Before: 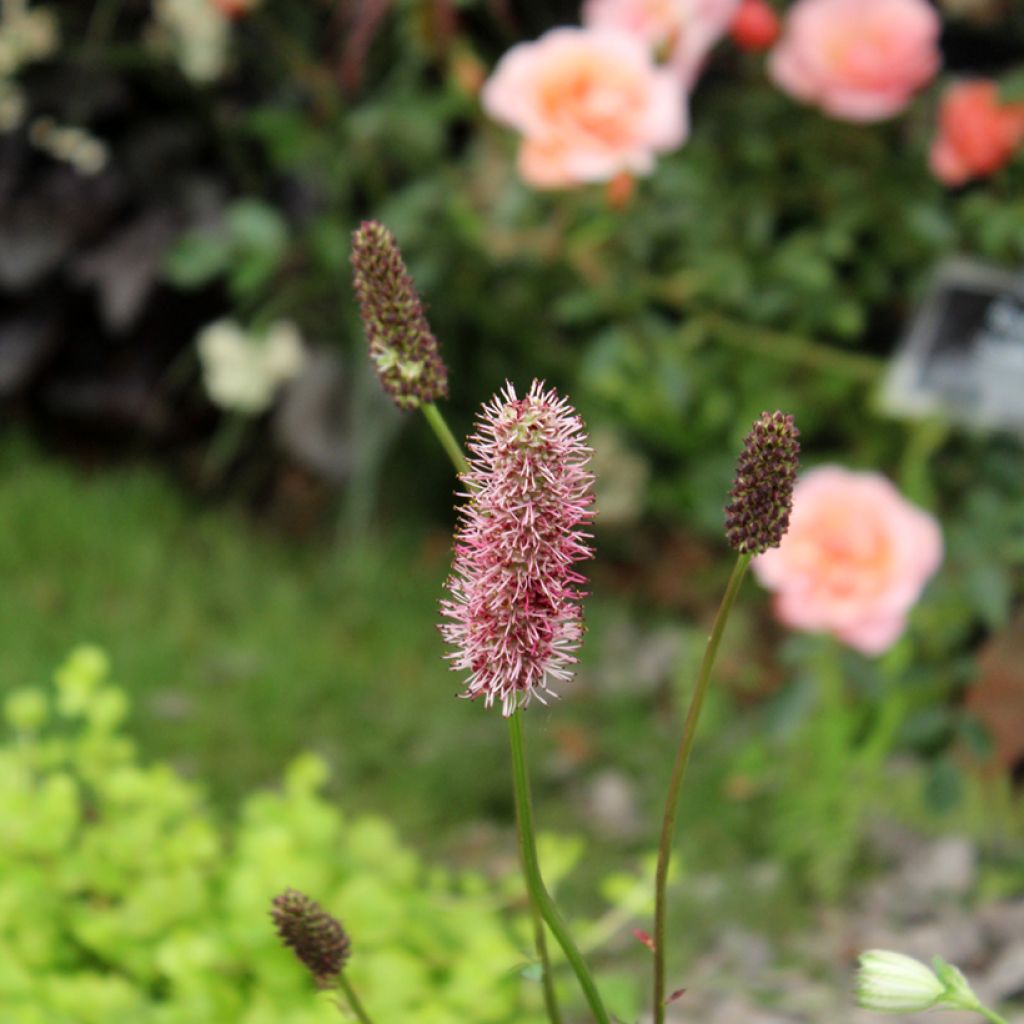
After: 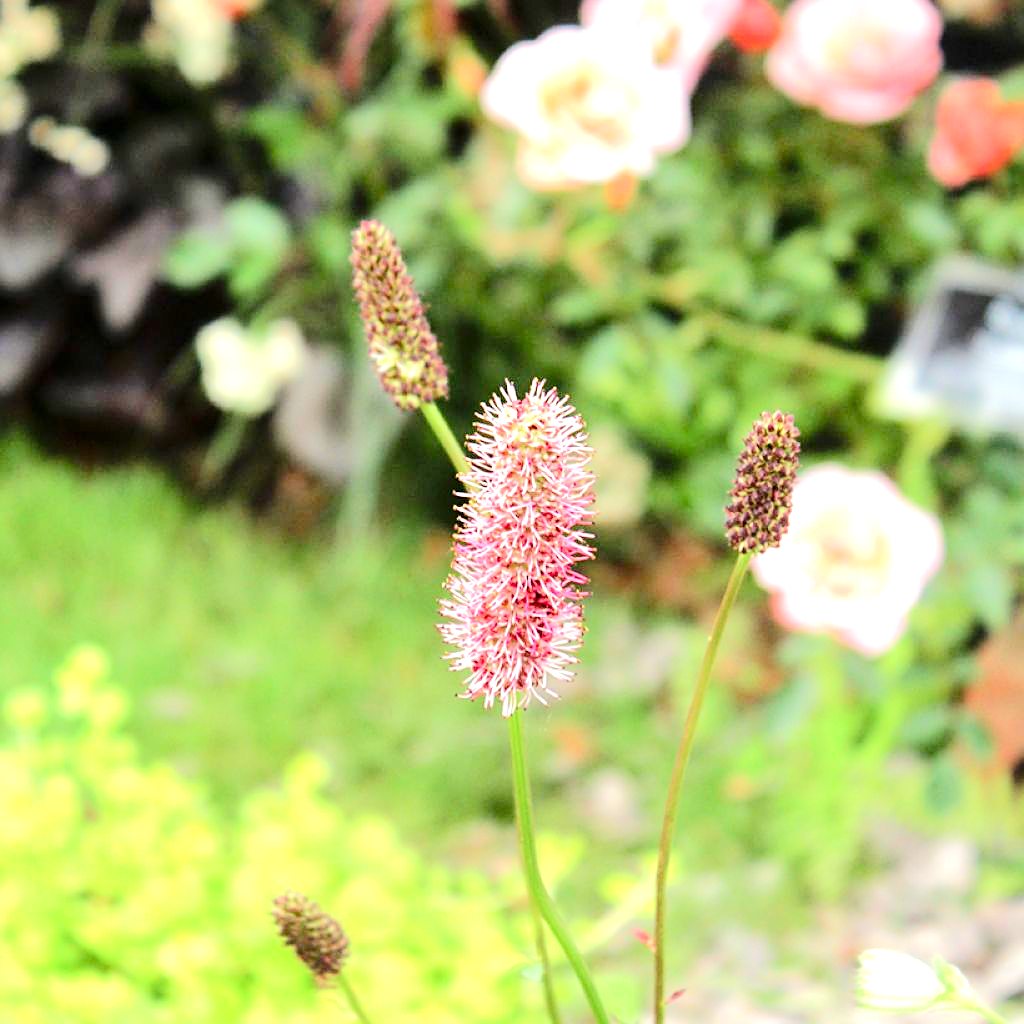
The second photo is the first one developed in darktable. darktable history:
tone equalizer: -7 EV 0.15 EV, -6 EV 0.601 EV, -5 EV 1.18 EV, -4 EV 1.32 EV, -3 EV 1.14 EV, -2 EV 0.6 EV, -1 EV 0.146 EV, edges refinement/feathering 500, mask exposure compensation -1.57 EV, preserve details no
exposure: black level correction 0, exposure 1.101 EV, compensate exposure bias true, compensate highlight preservation false
sharpen: on, module defaults
color balance rgb: perceptual saturation grading › global saturation 20%, perceptual saturation grading › highlights -25.349%, perceptual saturation grading › shadows 25.006%, global vibrance 7.734%
